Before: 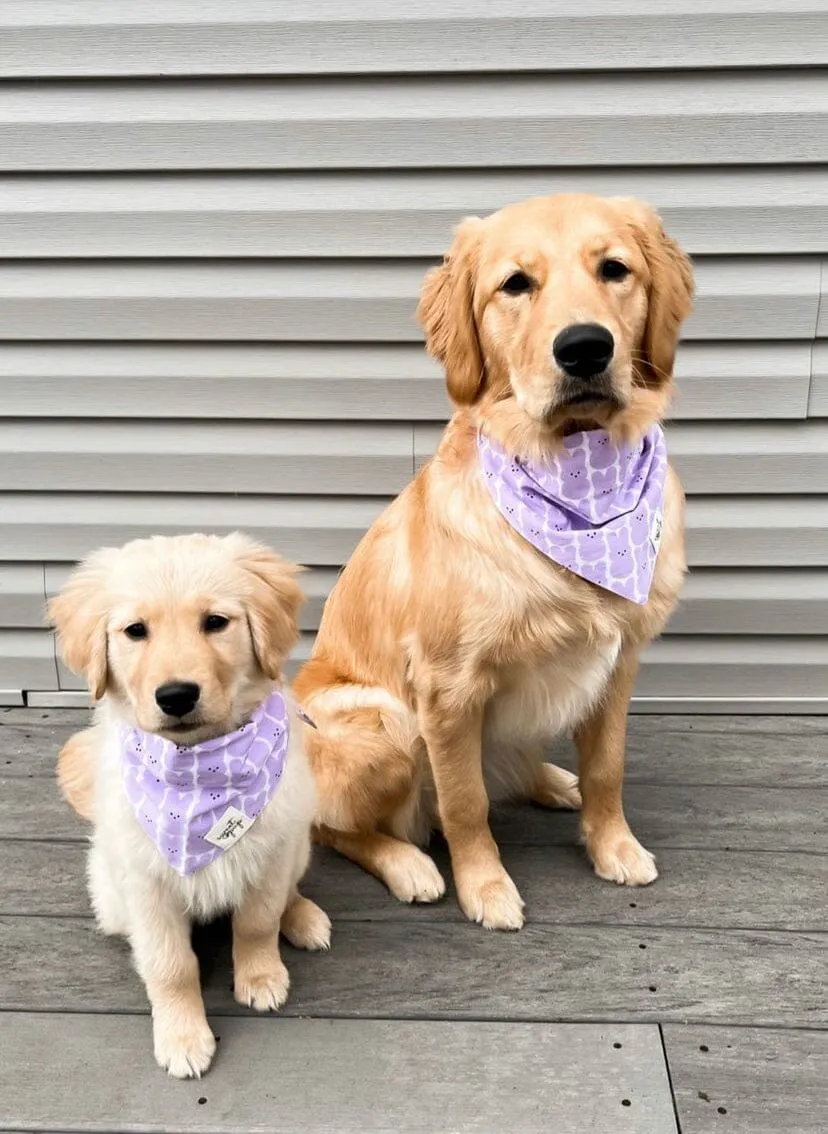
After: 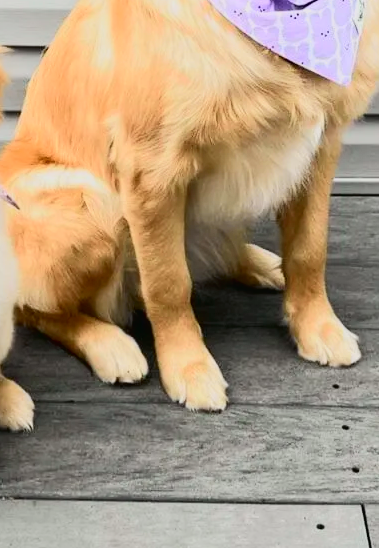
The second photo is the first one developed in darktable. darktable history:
crop: left 35.976%, top 45.819%, right 18.162%, bottom 5.807%
tone curve: curves: ch0 [(0, 0.017) (0.091, 0.046) (0.298, 0.287) (0.439, 0.482) (0.64, 0.729) (0.785, 0.817) (0.995, 0.917)]; ch1 [(0, 0) (0.384, 0.365) (0.463, 0.447) (0.486, 0.474) (0.503, 0.497) (0.526, 0.52) (0.555, 0.564) (0.578, 0.595) (0.638, 0.644) (0.766, 0.773) (1, 1)]; ch2 [(0, 0) (0.374, 0.344) (0.449, 0.434) (0.501, 0.501) (0.528, 0.519) (0.569, 0.589) (0.61, 0.646) (0.666, 0.688) (1, 1)], color space Lab, independent channels, preserve colors none
white balance: emerald 1
